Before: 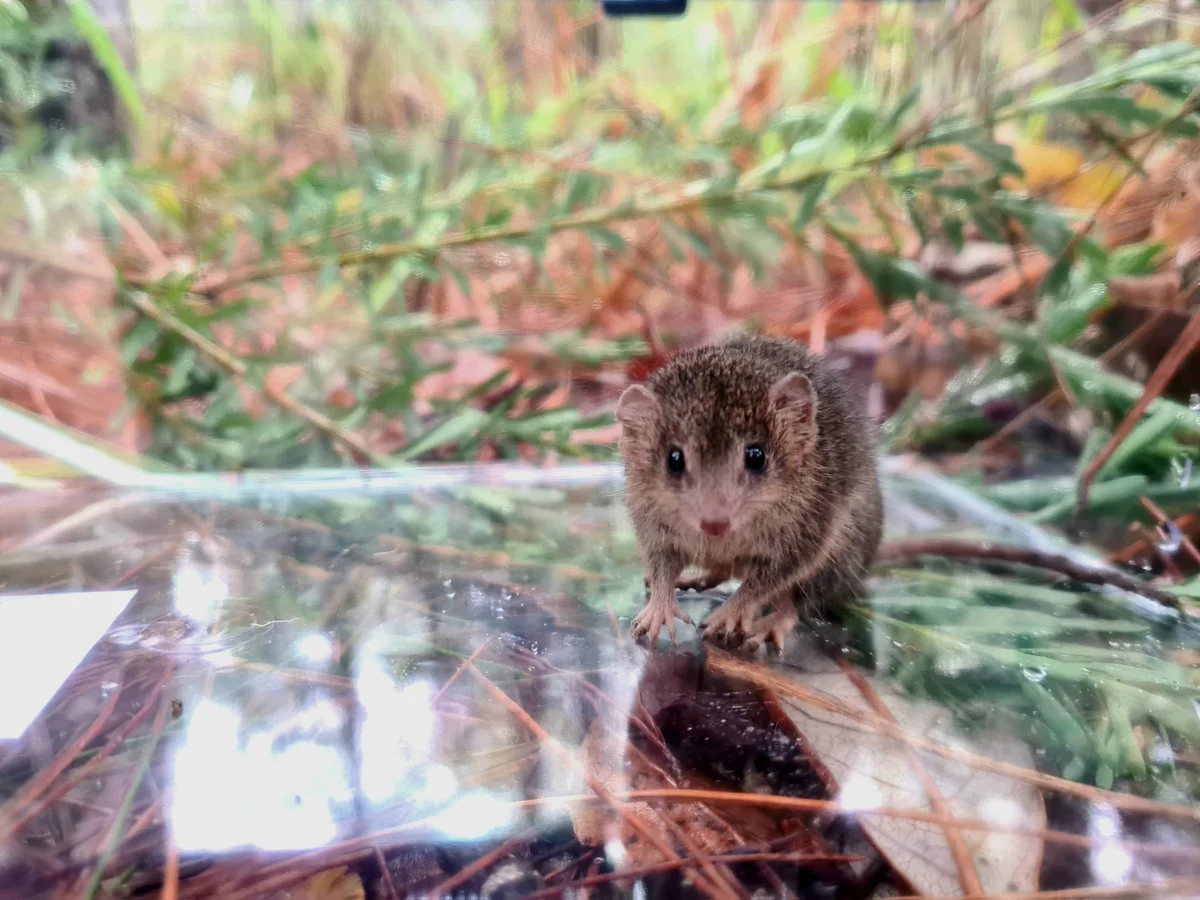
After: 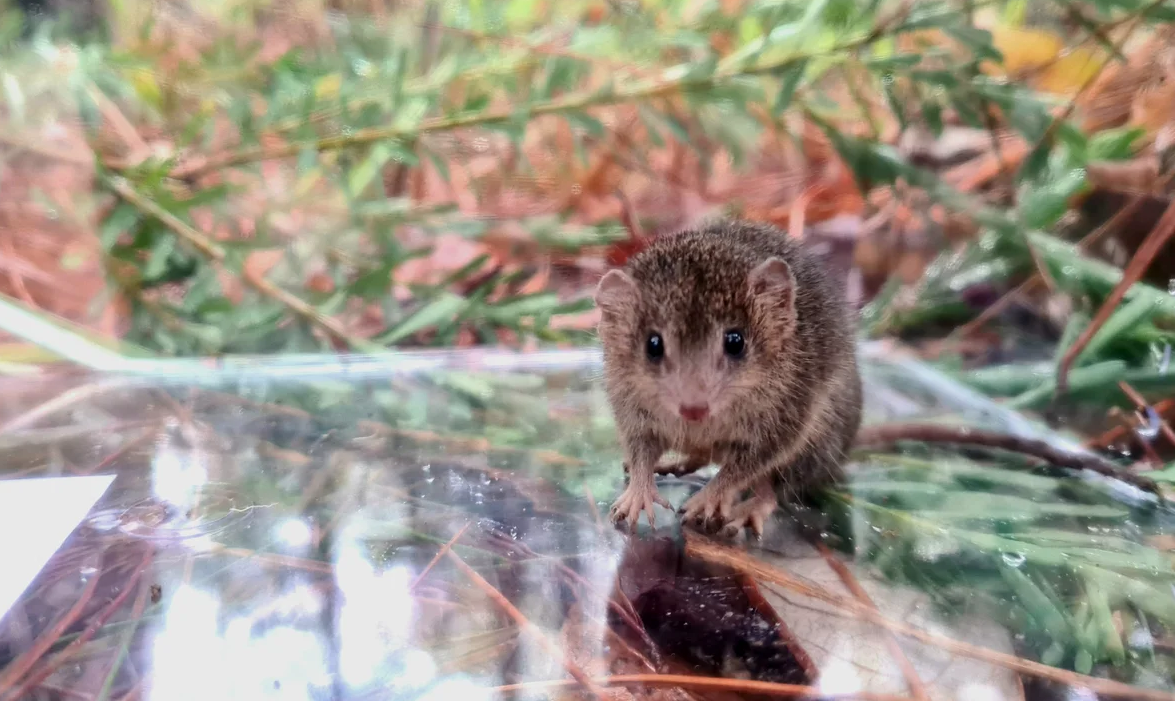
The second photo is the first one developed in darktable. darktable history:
white balance: emerald 1
crop and rotate: left 1.814%, top 12.818%, right 0.25%, bottom 9.225%
